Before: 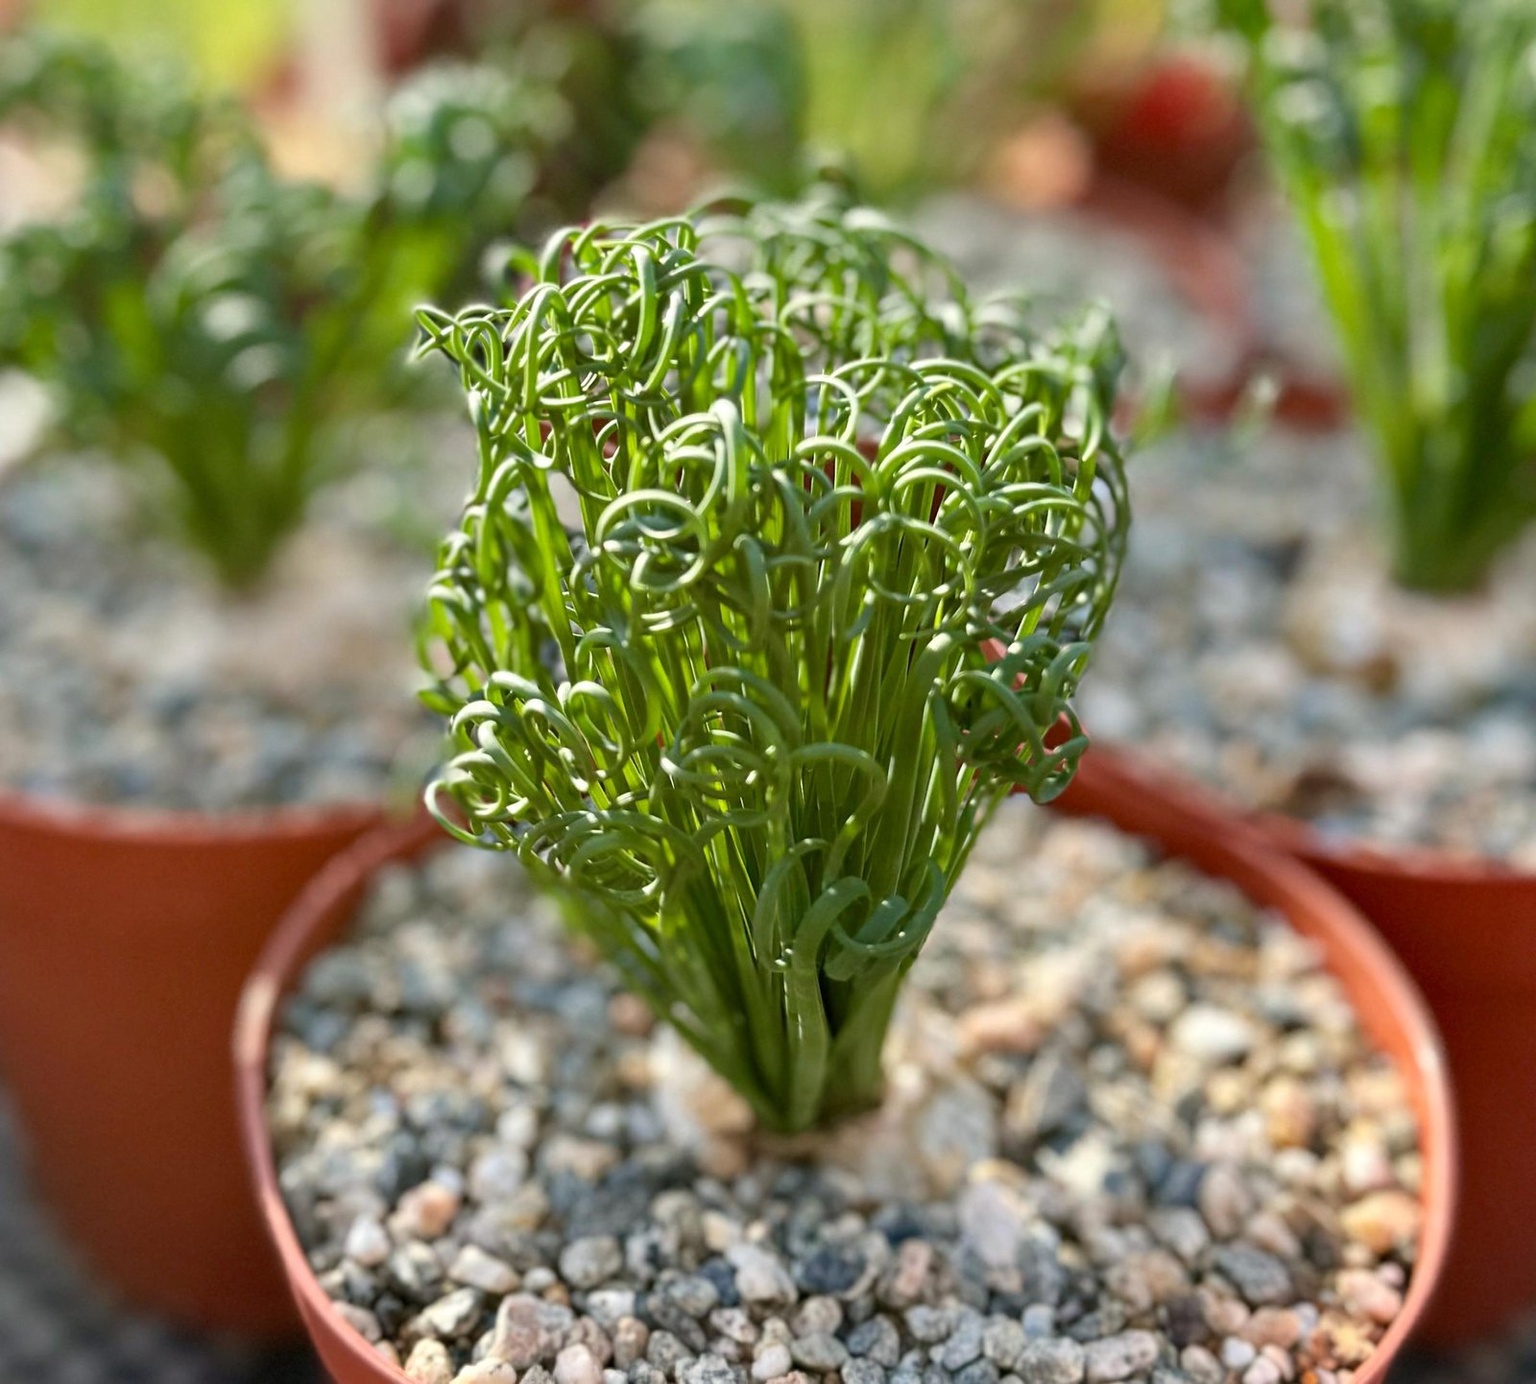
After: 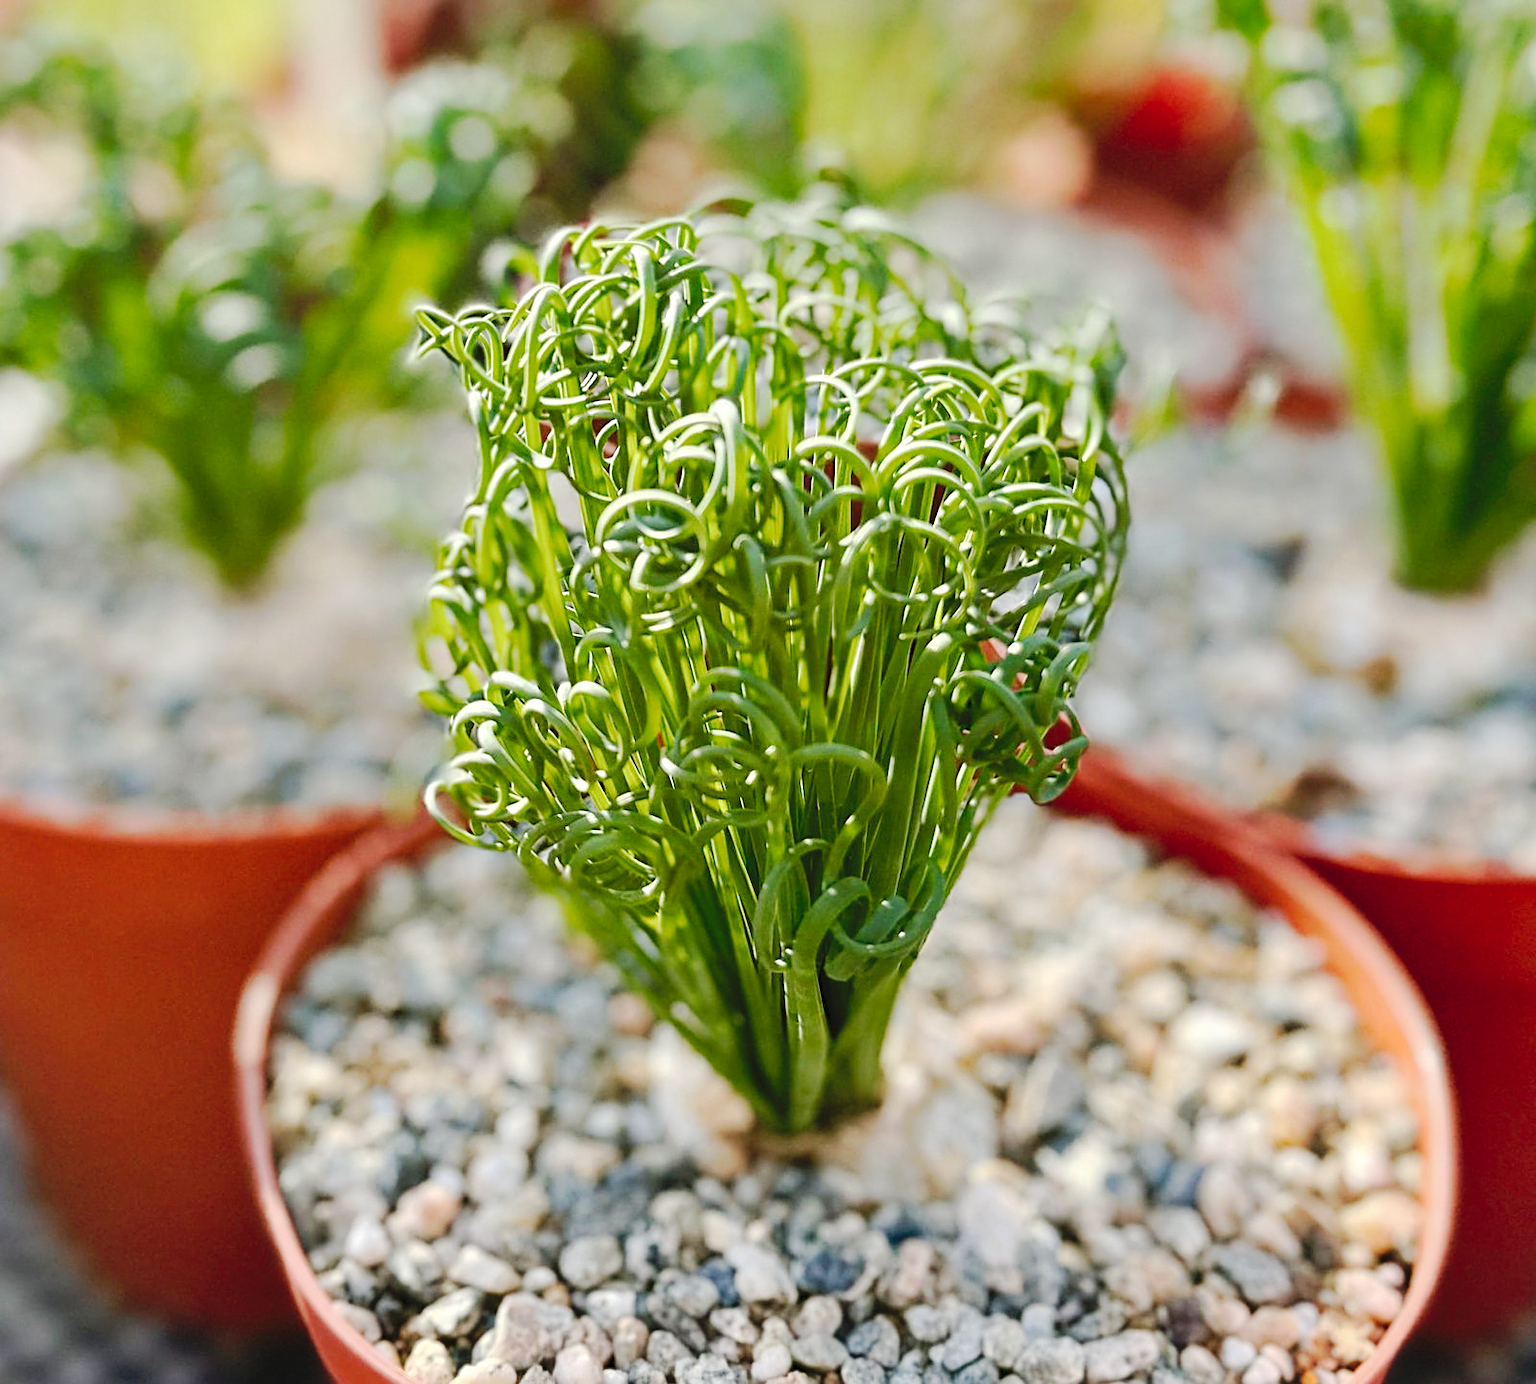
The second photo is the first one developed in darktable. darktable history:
sharpen: on, module defaults
tone curve: curves: ch0 [(0, 0) (0.003, 0.058) (0.011, 0.059) (0.025, 0.061) (0.044, 0.067) (0.069, 0.084) (0.1, 0.102) (0.136, 0.124) (0.177, 0.171) (0.224, 0.246) (0.277, 0.324) (0.335, 0.411) (0.399, 0.509) (0.468, 0.605) (0.543, 0.688) (0.623, 0.738) (0.709, 0.798) (0.801, 0.852) (0.898, 0.911) (1, 1)], preserve colors none
